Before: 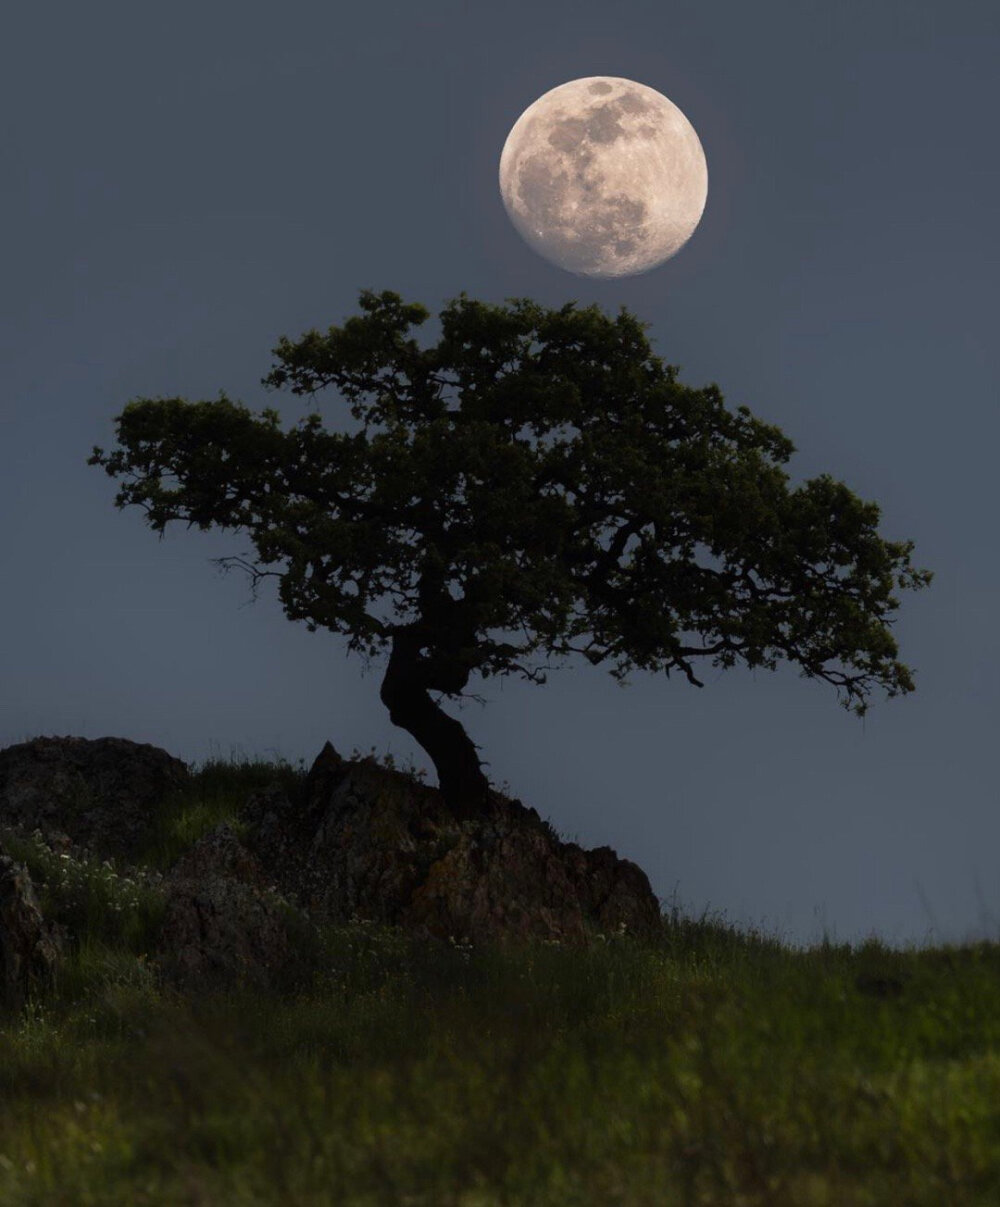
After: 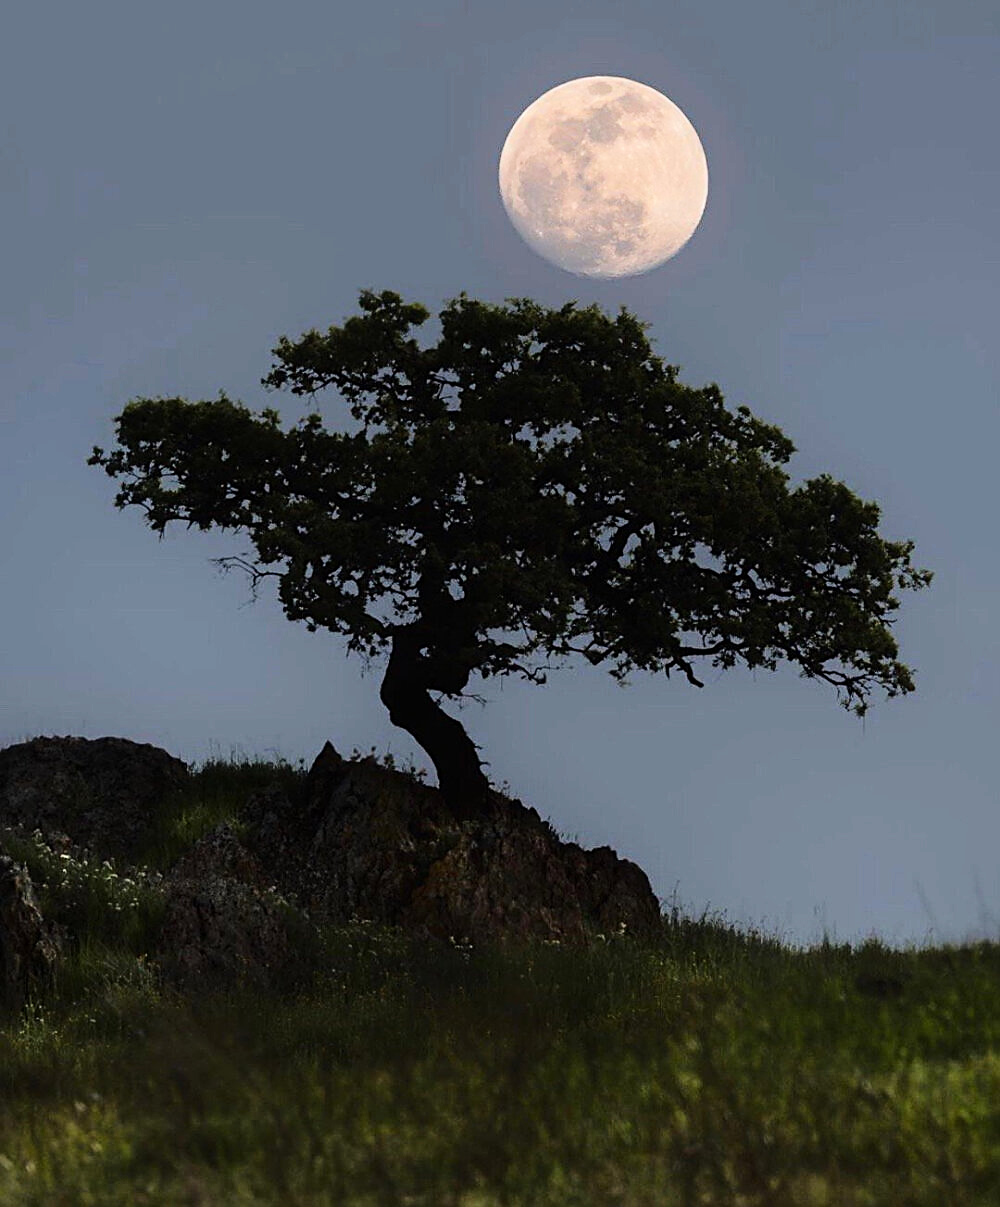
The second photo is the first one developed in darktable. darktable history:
sharpen: on, module defaults
exposure: compensate highlight preservation false
tone equalizer: -7 EV 0.147 EV, -6 EV 0.607 EV, -5 EV 1.19 EV, -4 EV 1.29 EV, -3 EV 1.15 EV, -2 EV 0.6 EV, -1 EV 0.146 EV, edges refinement/feathering 500, mask exposure compensation -1.57 EV, preserve details no
